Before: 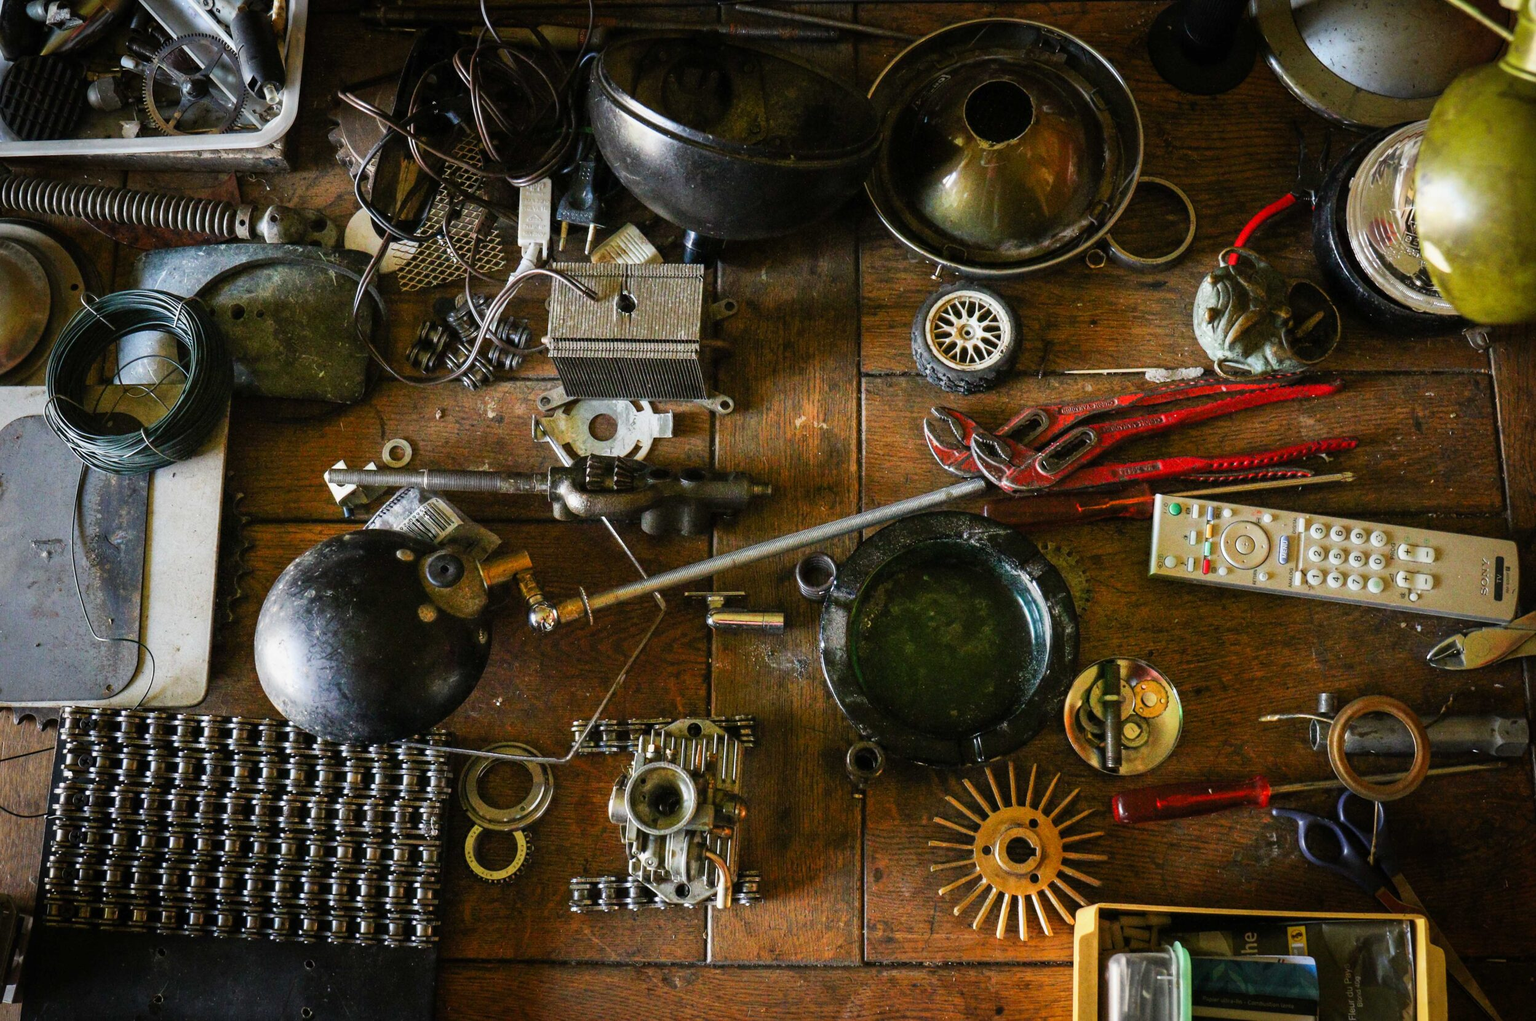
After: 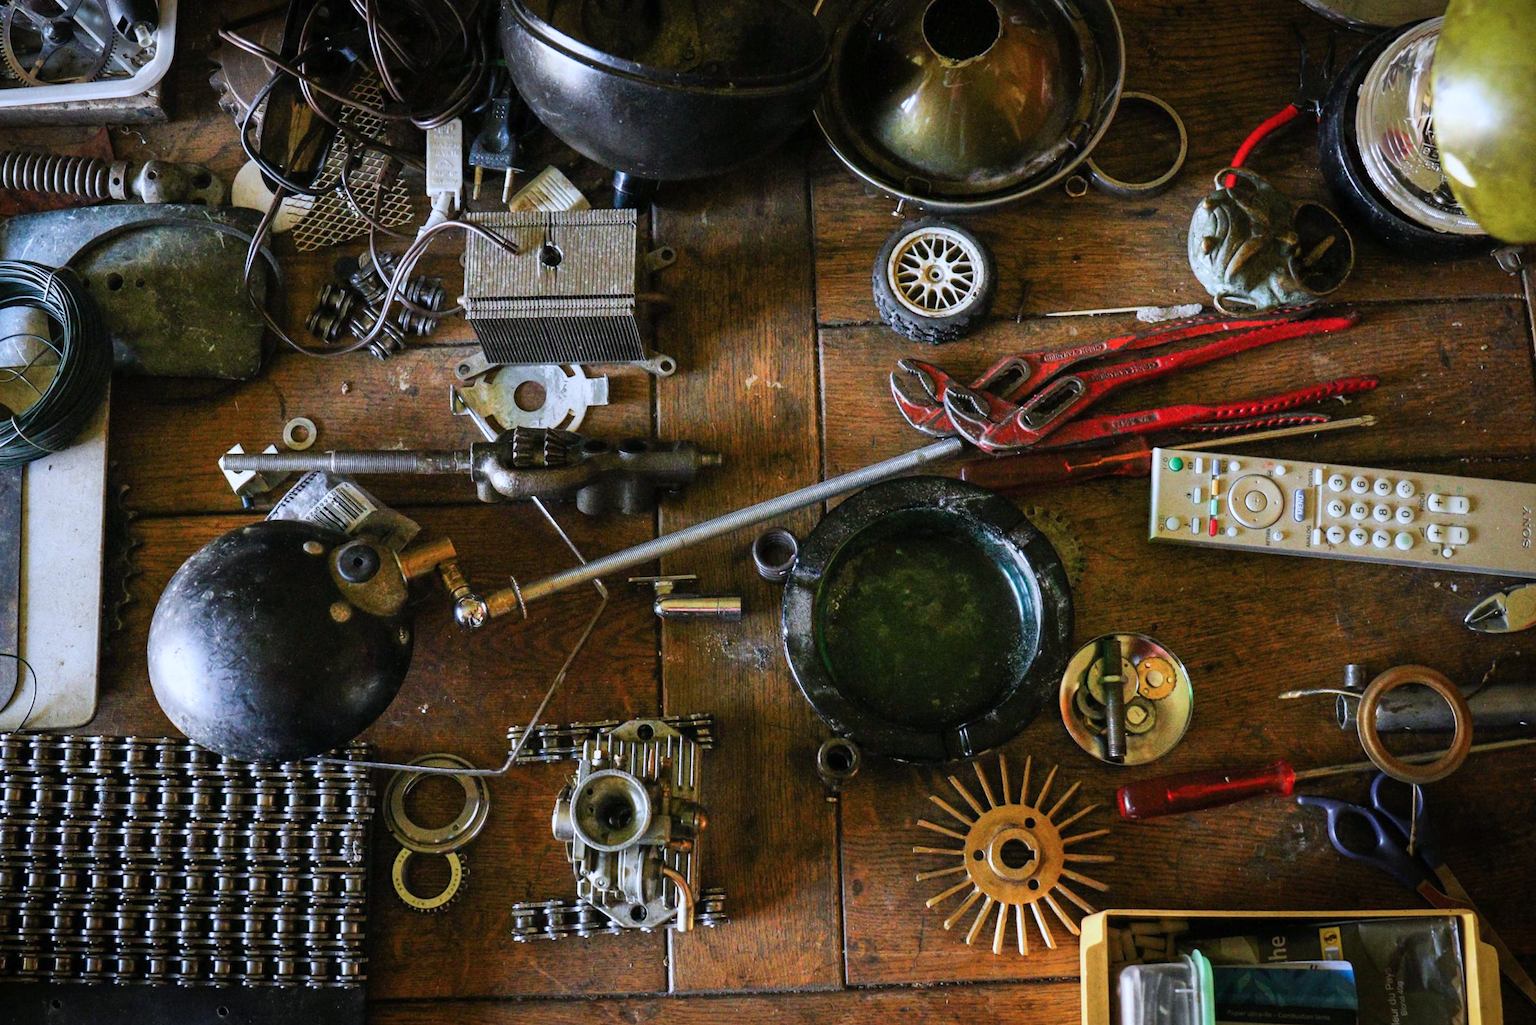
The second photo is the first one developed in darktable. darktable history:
crop and rotate: angle 2.13°, left 6.096%, top 5.673%
color calibration: illuminant as shot in camera, x 0.37, y 0.382, temperature 4315.36 K
